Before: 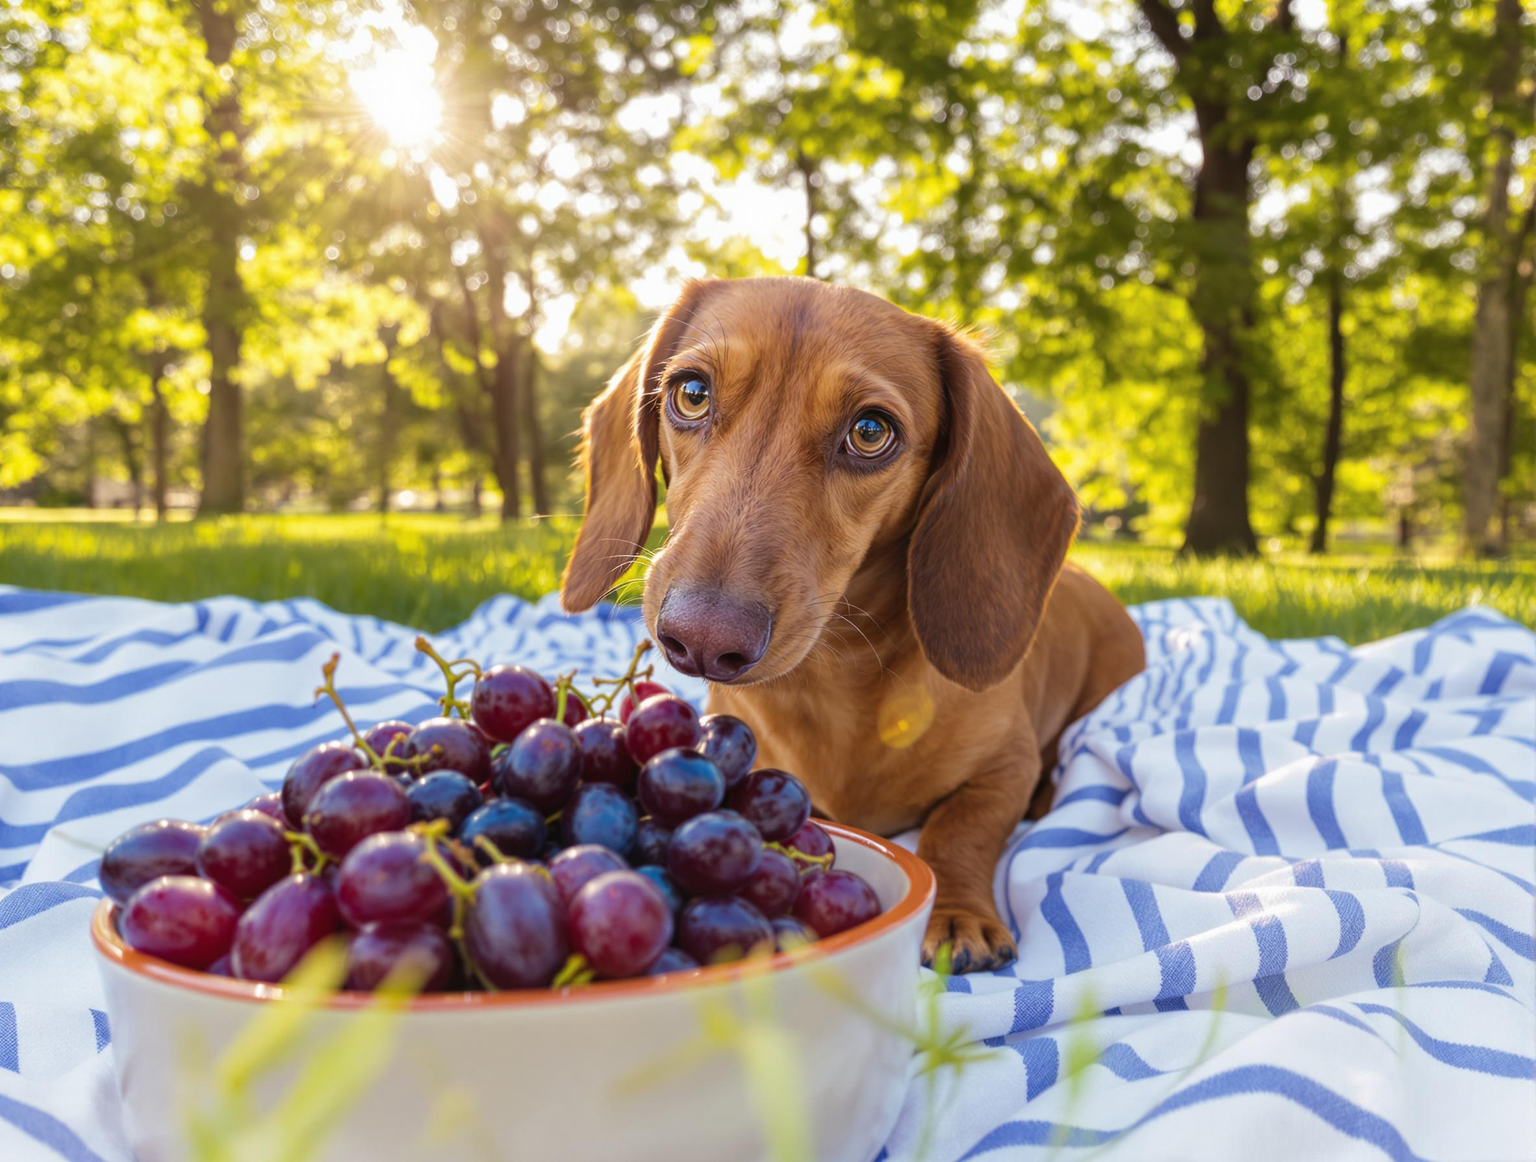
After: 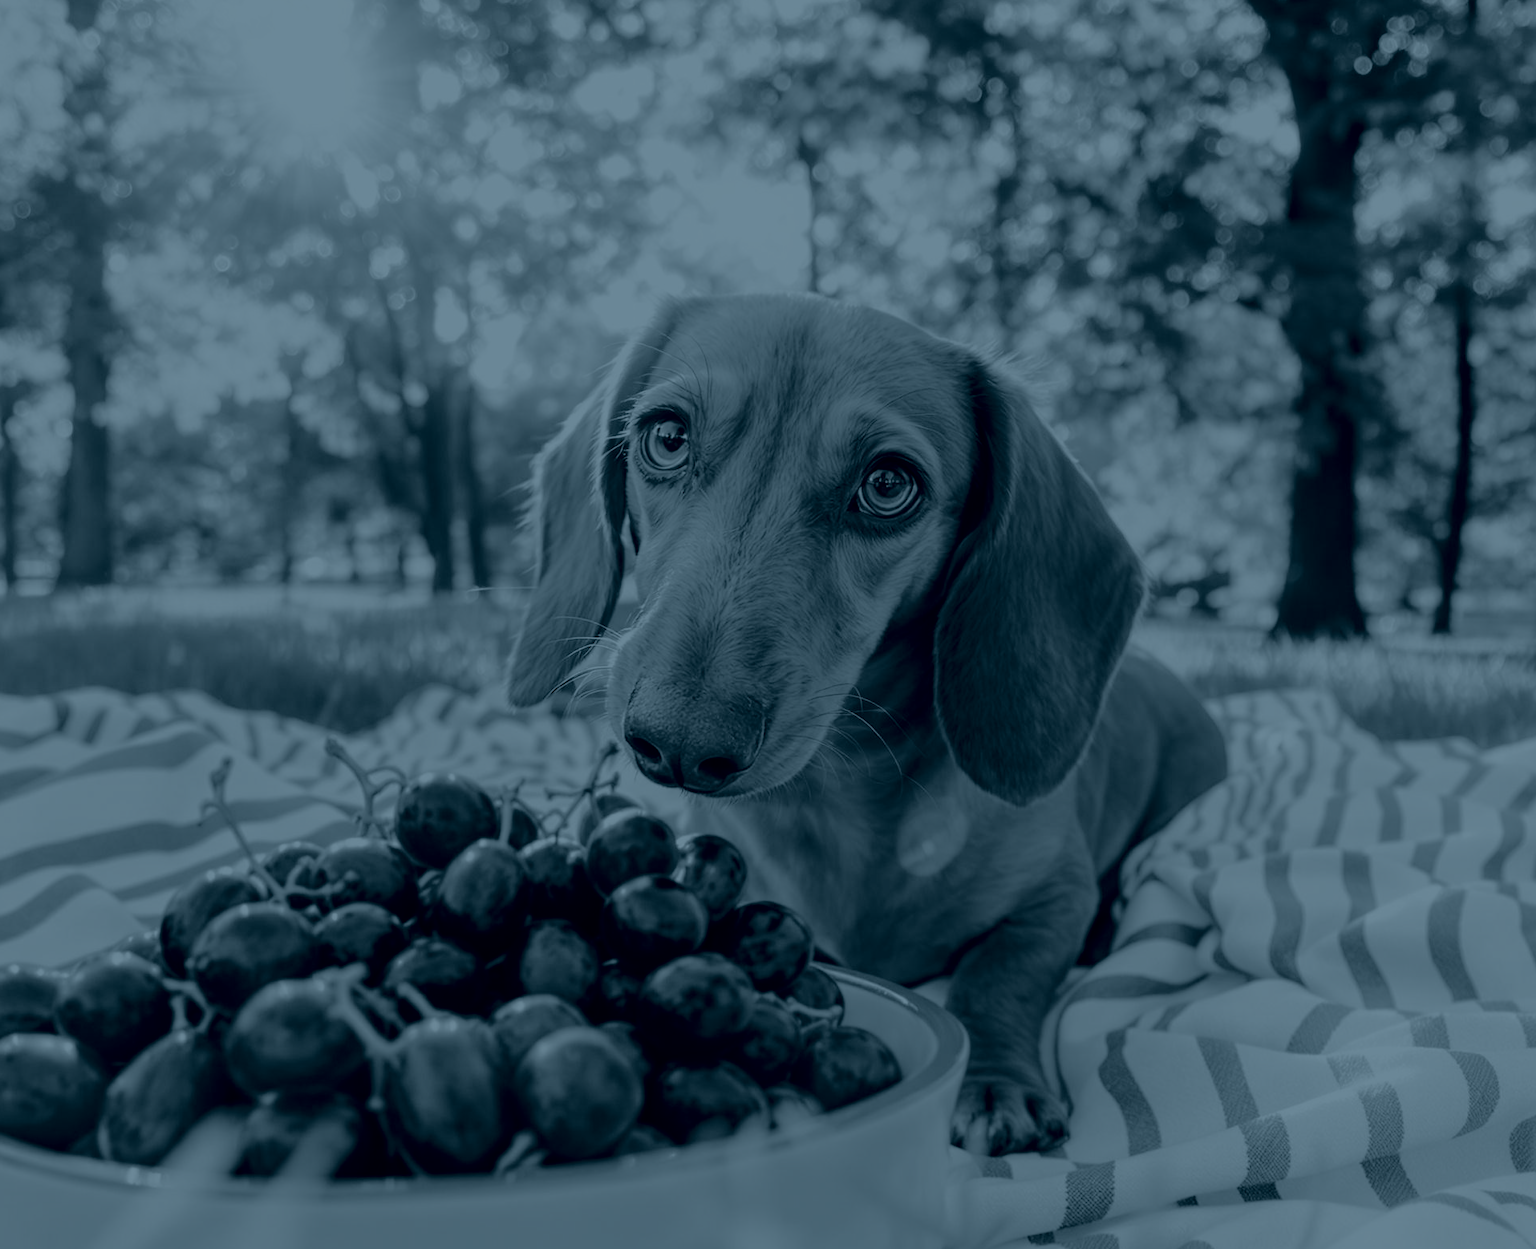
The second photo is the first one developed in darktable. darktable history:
exposure: black level correction 0, compensate exposure bias true, compensate highlight preservation false
bloom: size 9%, threshold 100%, strength 7%
tone curve: curves: ch0 [(0, 0) (0.003, 0.002) (0.011, 0.009) (0.025, 0.018) (0.044, 0.03) (0.069, 0.043) (0.1, 0.057) (0.136, 0.079) (0.177, 0.125) (0.224, 0.178) (0.277, 0.255) (0.335, 0.341) (0.399, 0.443) (0.468, 0.553) (0.543, 0.644) (0.623, 0.718) (0.709, 0.779) (0.801, 0.849) (0.898, 0.929) (1, 1)], preserve colors none
crop: left 9.929%, top 3.475%, right 9.188%, bottom 9.529%
colorize: hue 194.4°, saturation 29%, source mix 61.75%, lightness 3.98%, version 1
